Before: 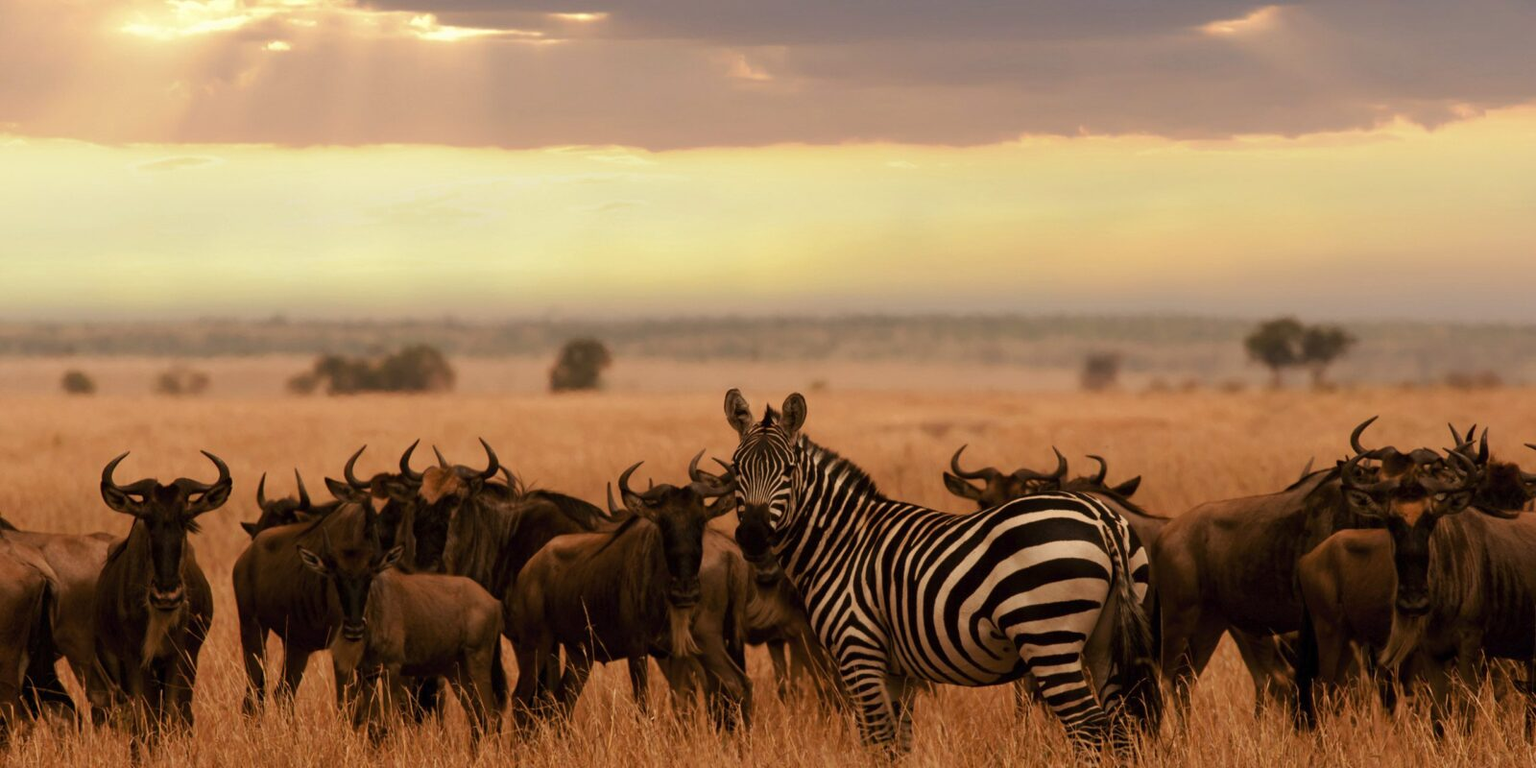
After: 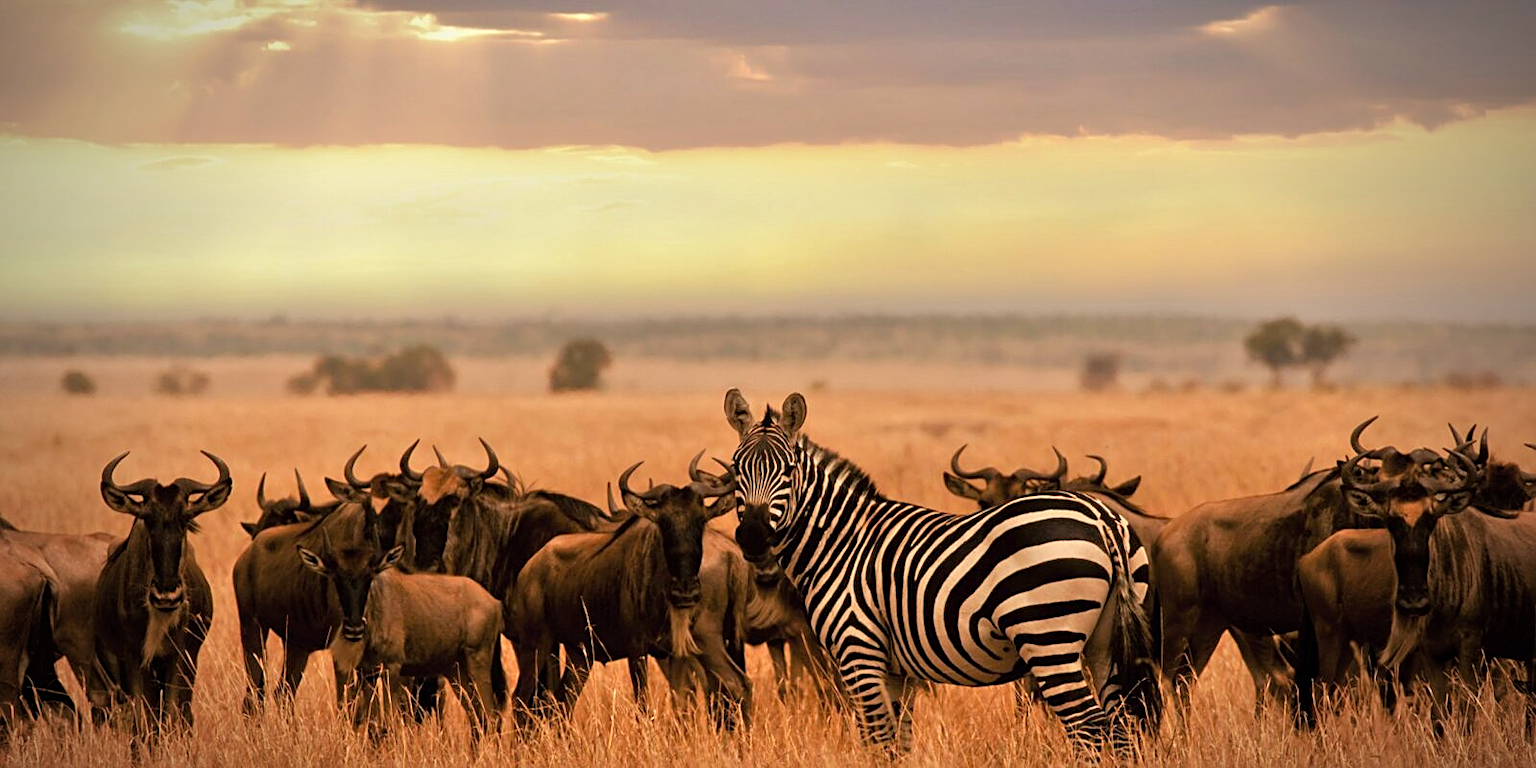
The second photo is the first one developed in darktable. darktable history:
tone equalizer: -7 EV 0.15 EV, -6 EV 0.6 EV, -5 EV 1.15 EV, -4 EV 1.33 EV, -3 EV 1.15 EV, -2 EV 0.6 EV, -1 EV 0.15 EV, mask exposure compensation -0.5 EV
vignetting: fall-off start 70.97%, brightness -0.584, saturation -0.118, width/height ratio 1.333
sharpen: on, module defaults
